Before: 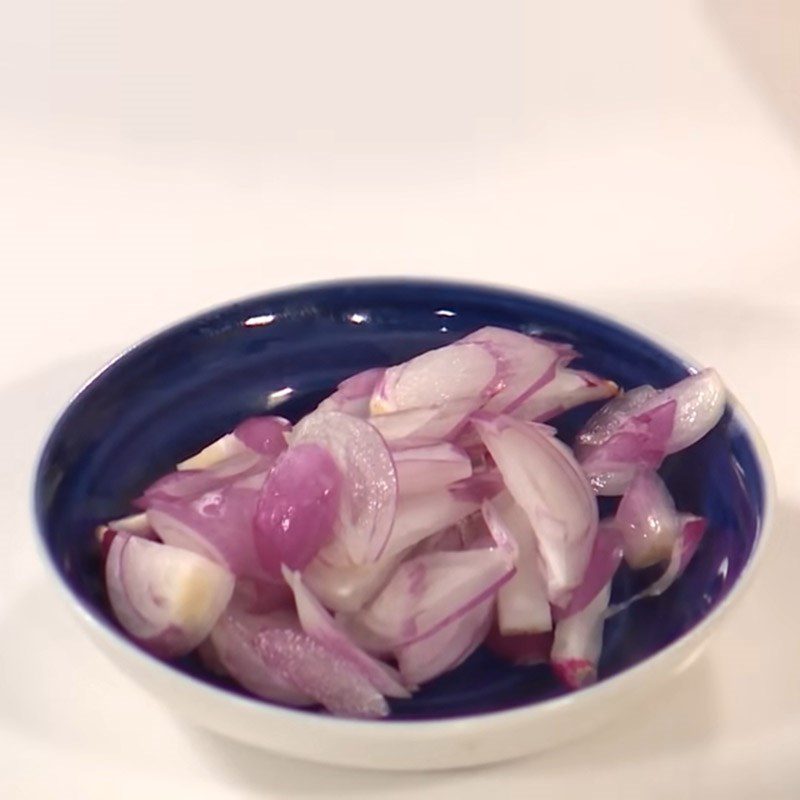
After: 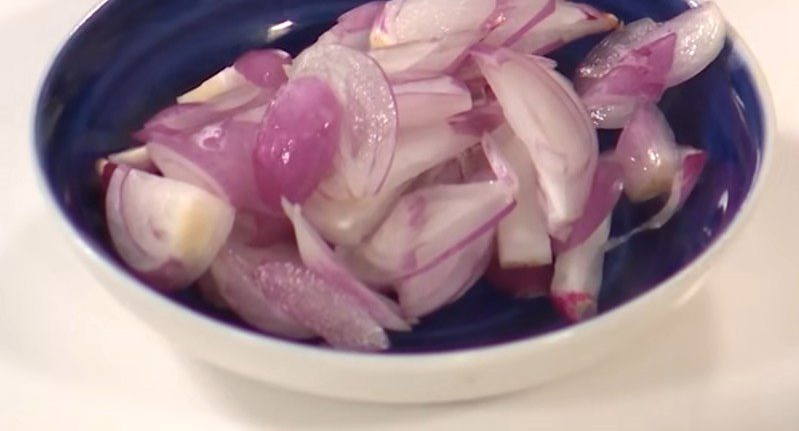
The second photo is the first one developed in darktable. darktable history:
exposure: exposure 0.022 EV, compensate exposure bias true, compensate highlight preservation false
crop and rotate: top 46.062%, right 0.017%
